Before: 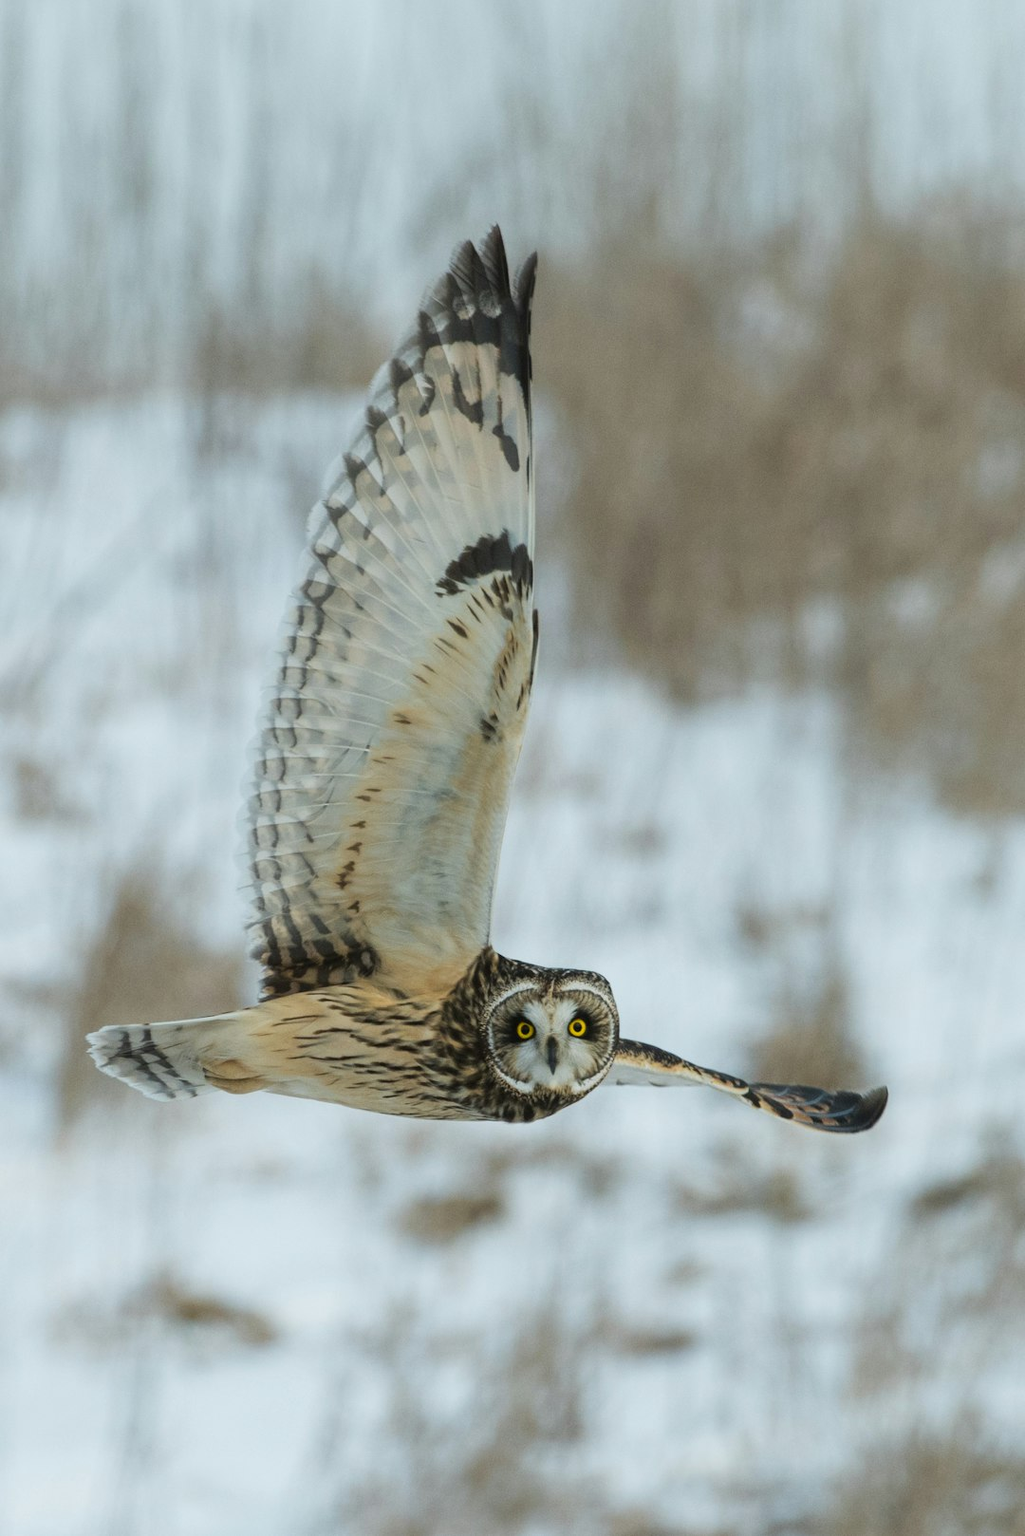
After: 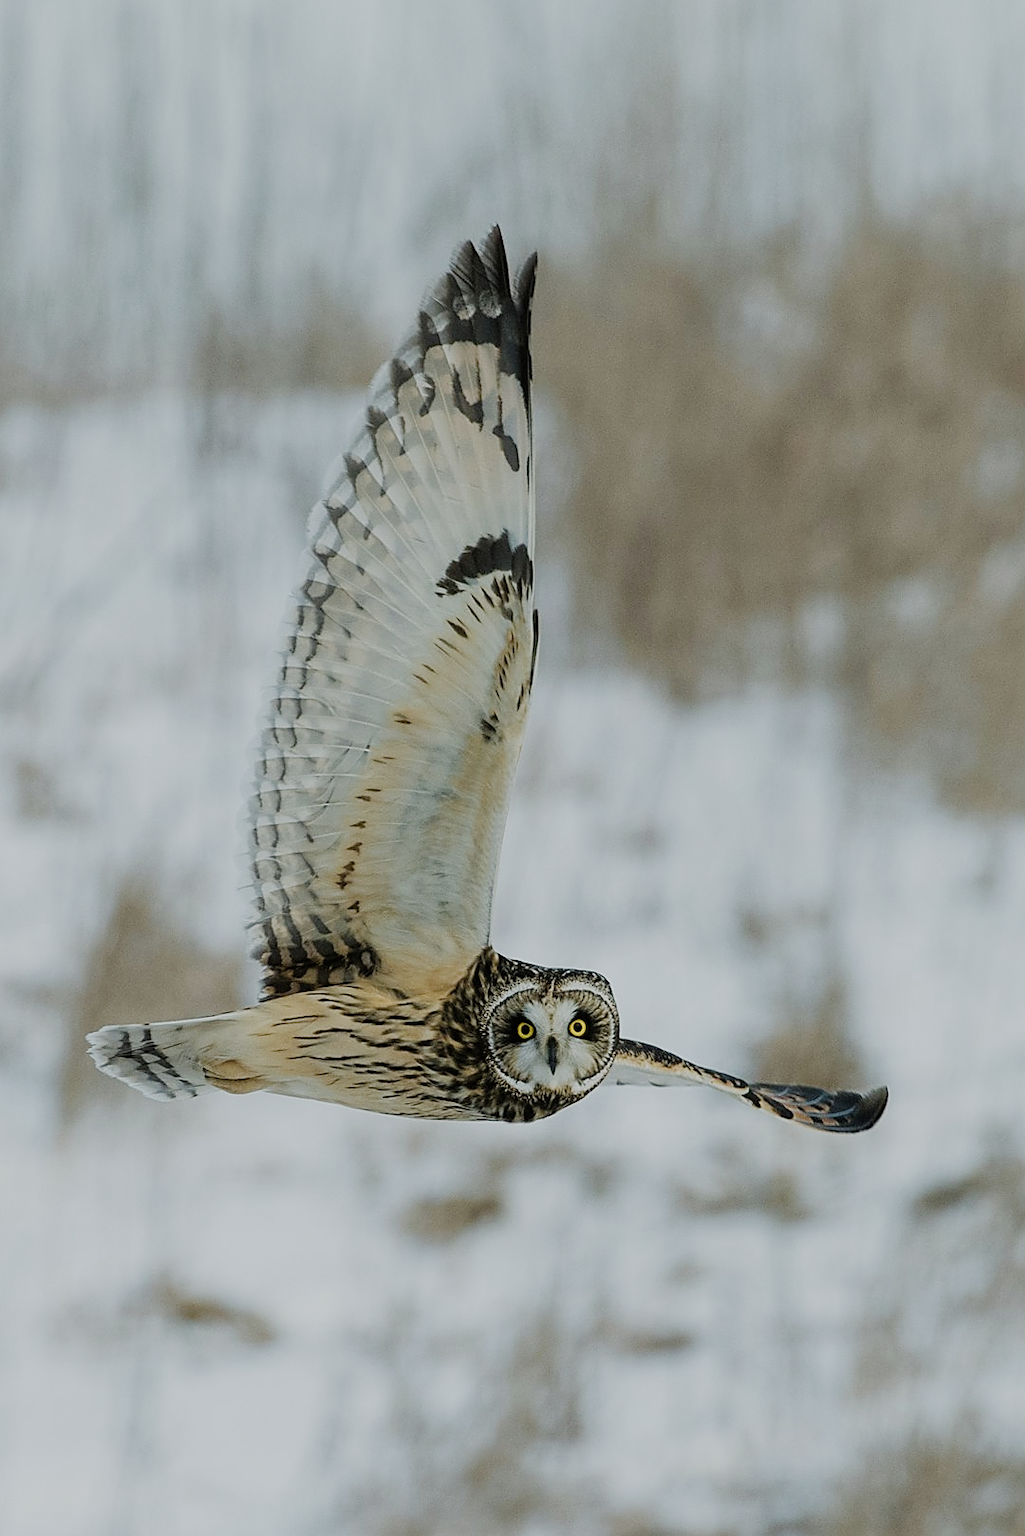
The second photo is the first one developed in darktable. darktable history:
filmic rgb: black relative exposure -7.65 EV, white relative exposure 4.56 EV, threshold 2.94 EV, hardness 3.61, add noise in highlights 0, preserve chrominance no, color science v3 (2019), use custom middle-gray values true, contrast in highlights soft, enable highlight reconstruction true
sharpen: radius 1.376, amount 1.26, threshold 0.628
